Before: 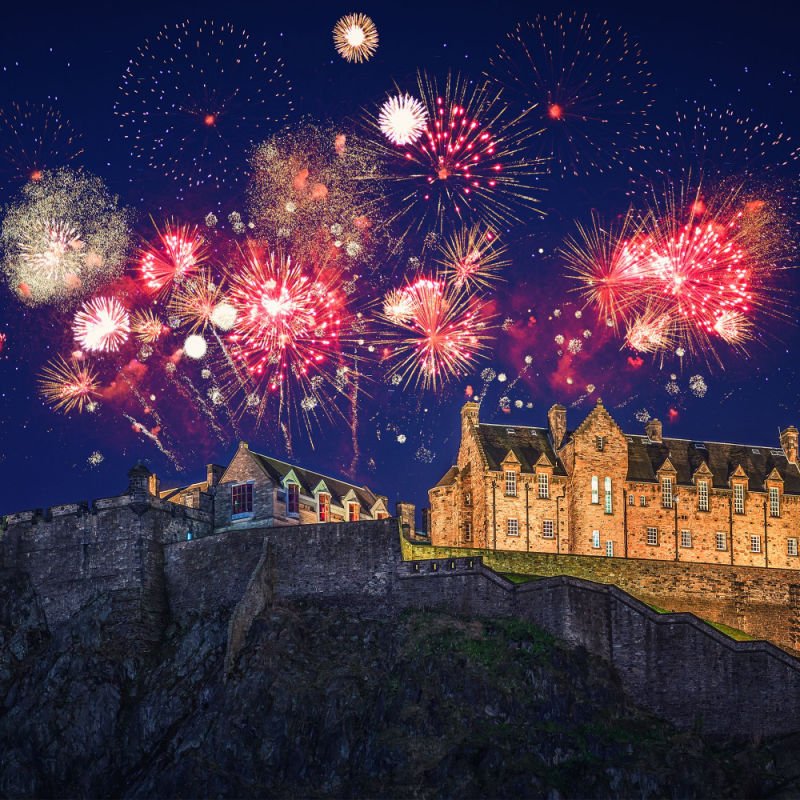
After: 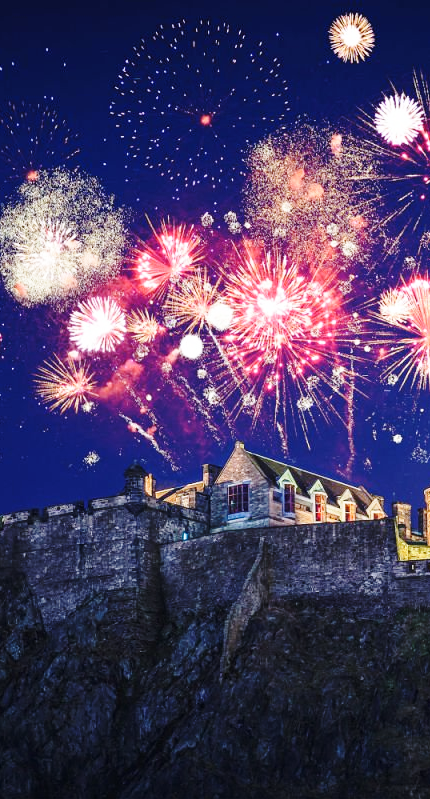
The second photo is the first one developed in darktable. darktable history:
crop: left 0.587%, right 45.588%, bottom 0.086%
color contrast: green-magenta contrast 0.84, blue-yellow contrast 0.86
base curve: curves: ch0 [(0, 0) (0.032, 0.037) (0.105, 0.228) (0.435, 0.76) (0.856, 0.983) (1, 1)], preserve colors none
white balance: red 0.976, blue 1.04
